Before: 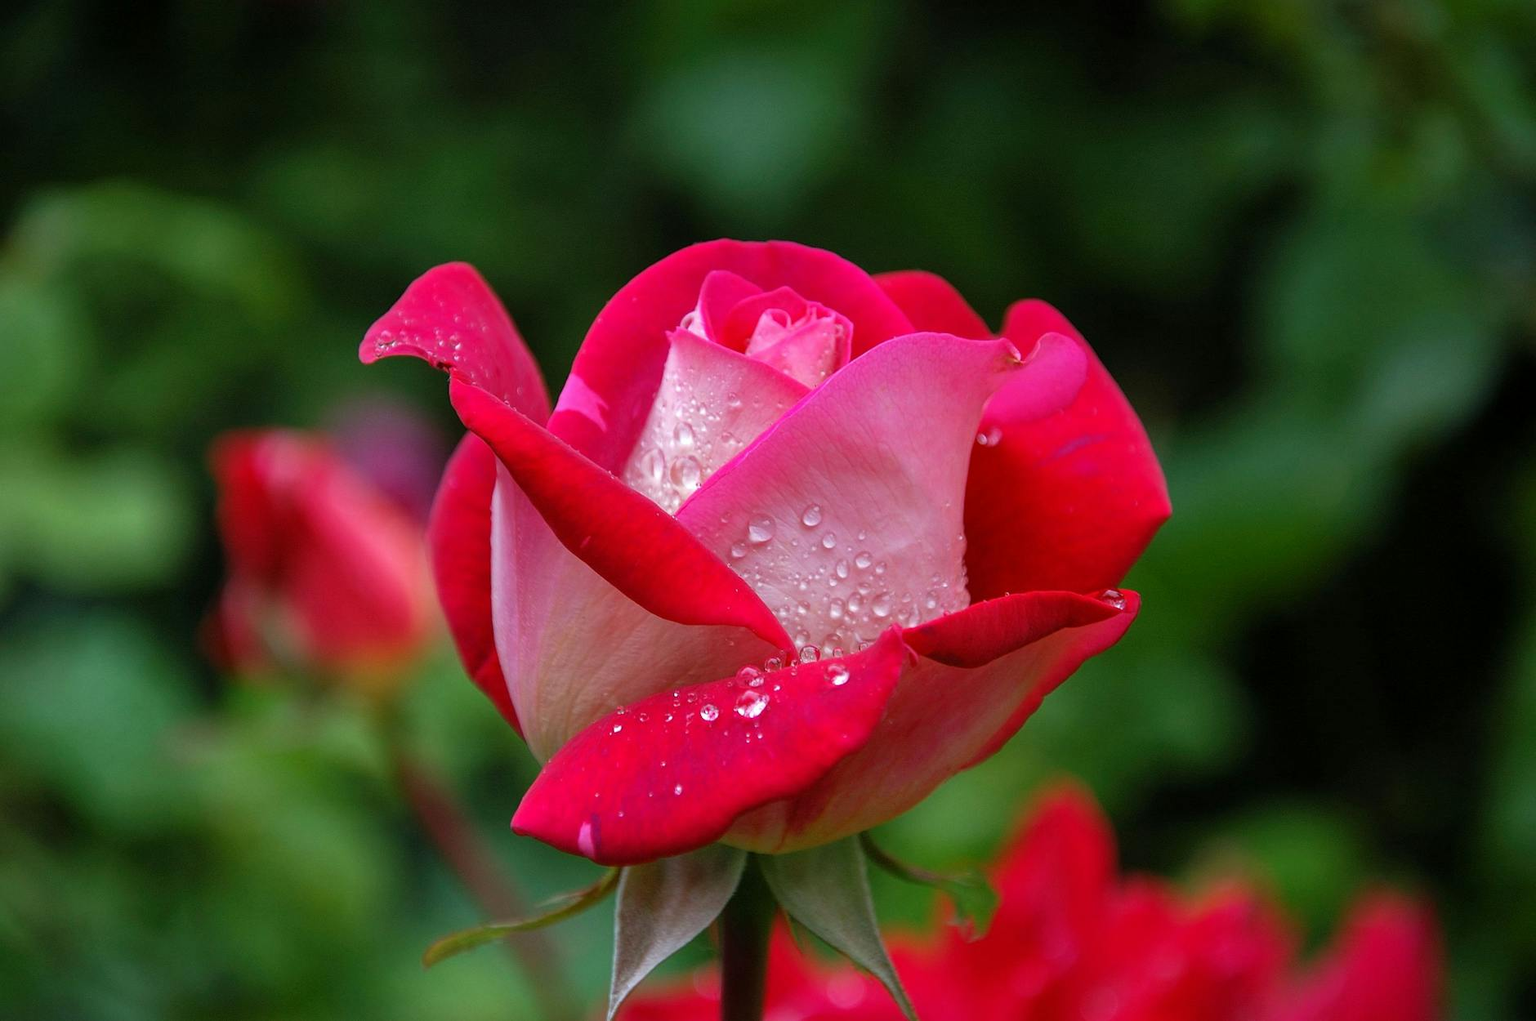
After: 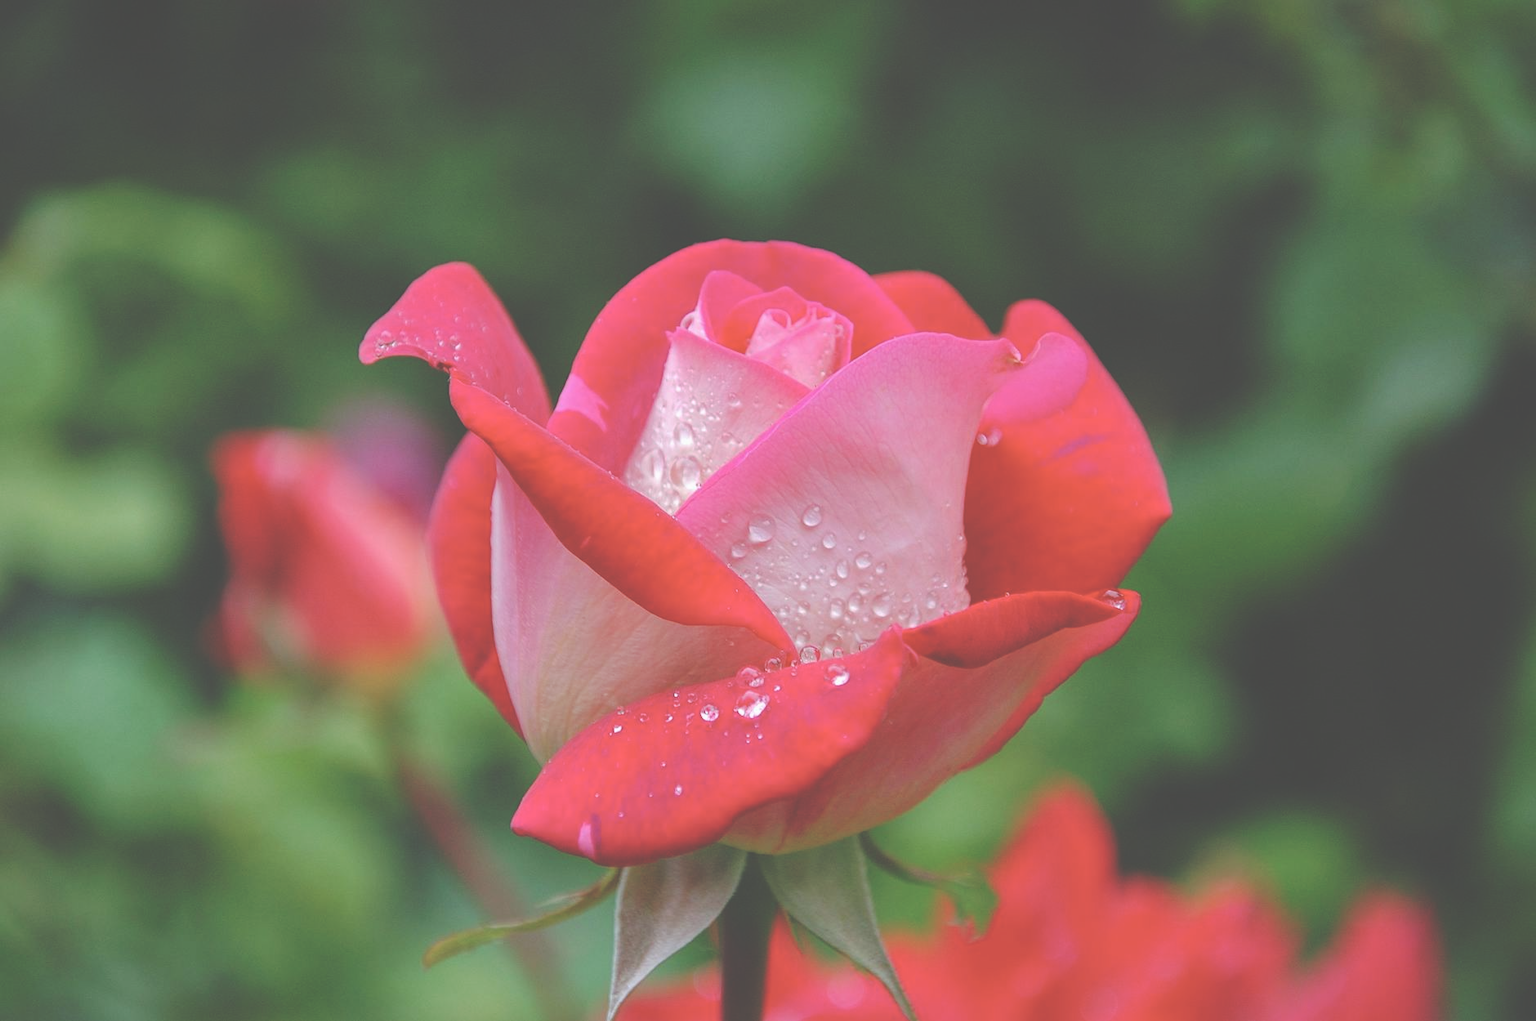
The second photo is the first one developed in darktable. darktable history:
exposure: black level correction -0.062, exposure -0.05 EV, compensate highlight preservation false
tone curve: curves: ch0 [(0, 0) (0.003, 0.012) (0.011, 0.014) (0.025, 0.019) (0.044, 0.028) (0.069, 0.039) (0.1, 0.056) (0.136, 0.093) (0.177, 0.147) (0.224, 0.214) (0.277, 0.29) (0.335, 0.381) (0.399, 0.476) (0.468, 0.557) (0.543, 0.635) (0.623, 0.697) (0.709, 0.764) (0.801, 0.831) (0.898, 0.917) (1, 1)], preserve colors none
